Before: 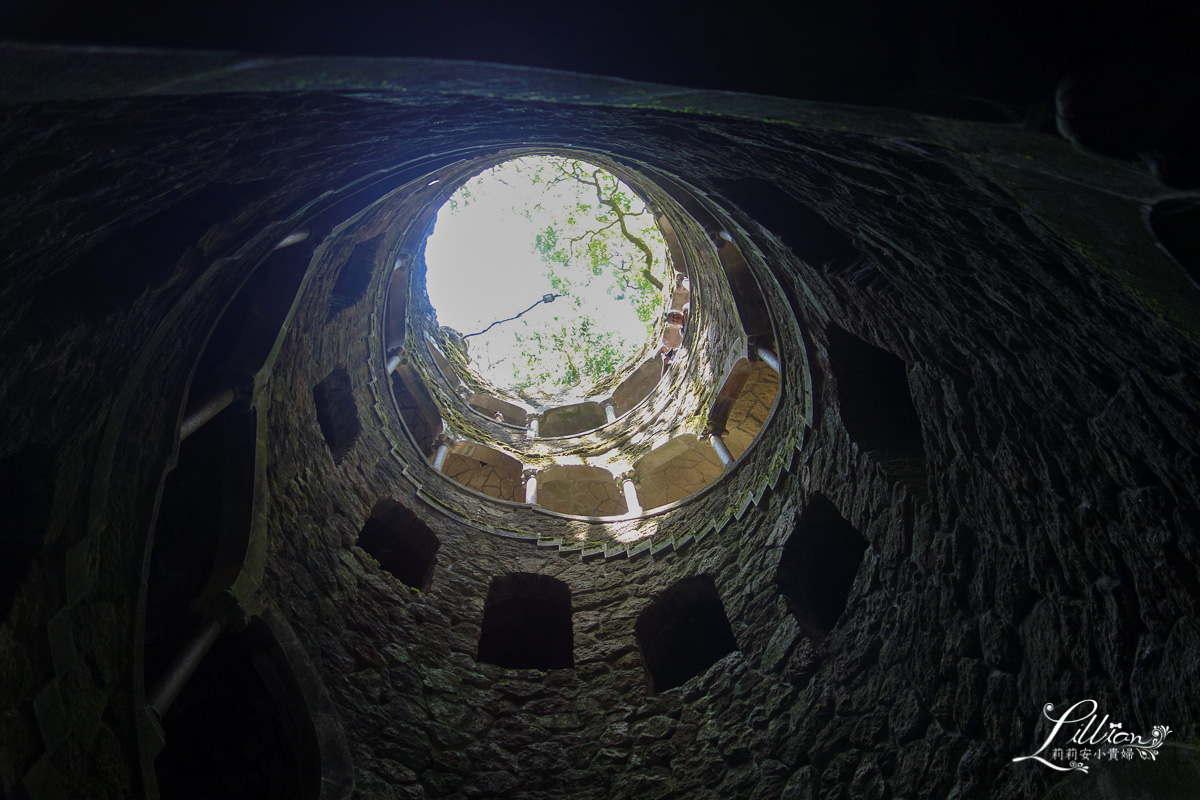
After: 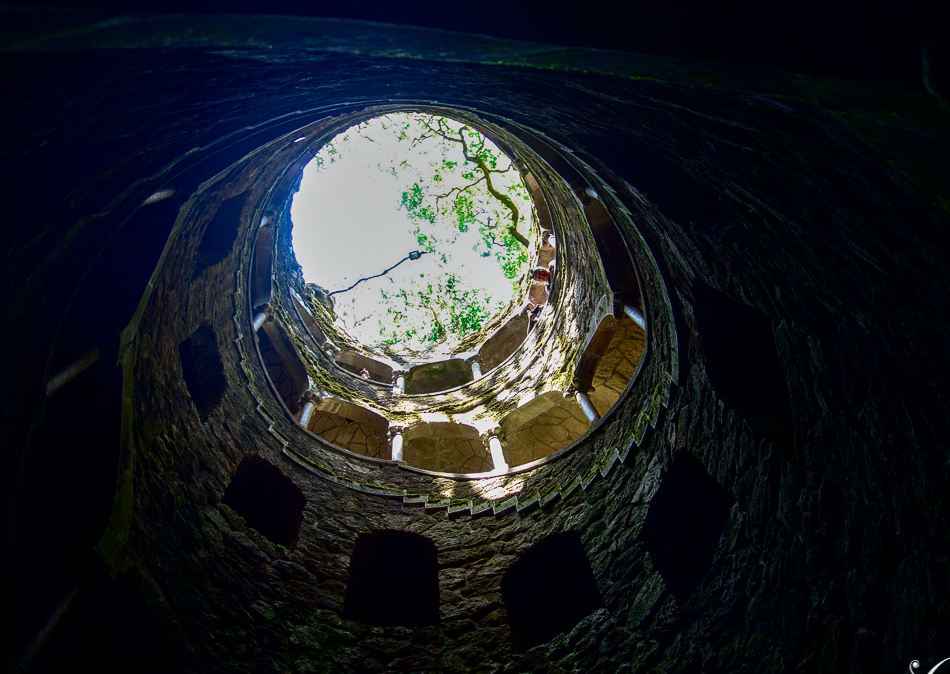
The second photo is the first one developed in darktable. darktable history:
contrast brightness saturation: brightness -0.2, saturation 0.08
crop: left 11.225%, top 5.381%, right 9.565%, bottom 10.314%
tone curve: curves: ch0 [(0, 0) (0.051, 0.021) (0.11, 0.069) (0.249, 0.235) (0.452, 0.526) (0.596, 0.713) (0.703, 0.83) (0.851, 0.938) (1, 1)]; ch1 [(0, 0) (0.1, 0.038) (0.318, 0.221) (0.413, 0.325) (0.443, 0.412) (0.483, 0.474) (0.503, 0.501) (0.516, 0.517) (0.548, 0.568) (0.569, 0.599) (0.594, 0.634) (0.666, 0.701) (1, 1)]; ch2 [(0, 0) (0.453, 0.435) (0.479, 0.476) (0.504, 0.5) (0.529, 0.537) (0.556, 0.583) (0.584, 0.618) (0.824, 0.815) (1, 1)], color space Lab, independent channels, preserve colors none
local contrast: detail 130%
